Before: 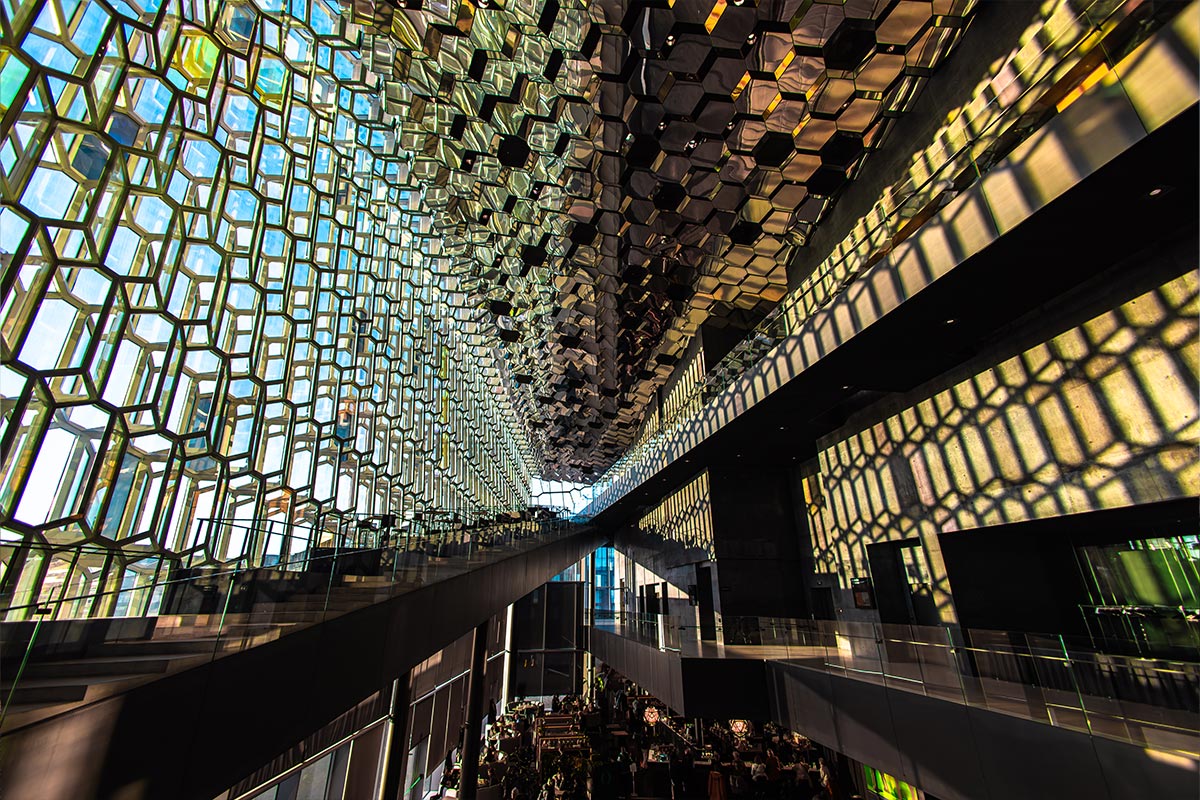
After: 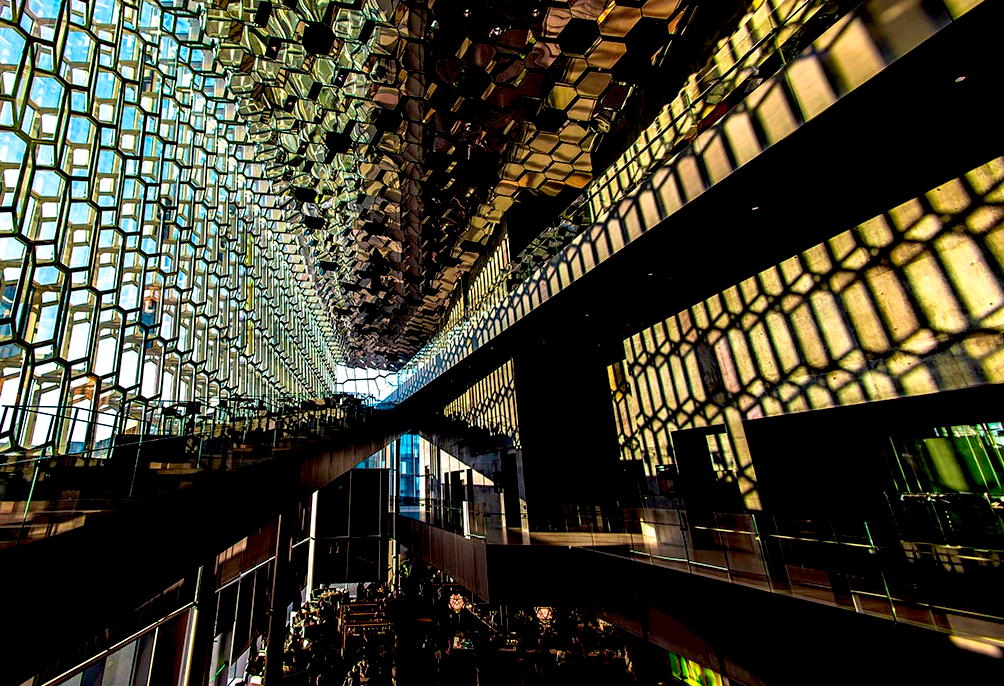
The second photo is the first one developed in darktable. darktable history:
velvia: on, module defaults
crop: left 16.295%, top 14.147%
exposure: black level correction 0.027, exposure 0.186 EV, compensate highlight preservation false
